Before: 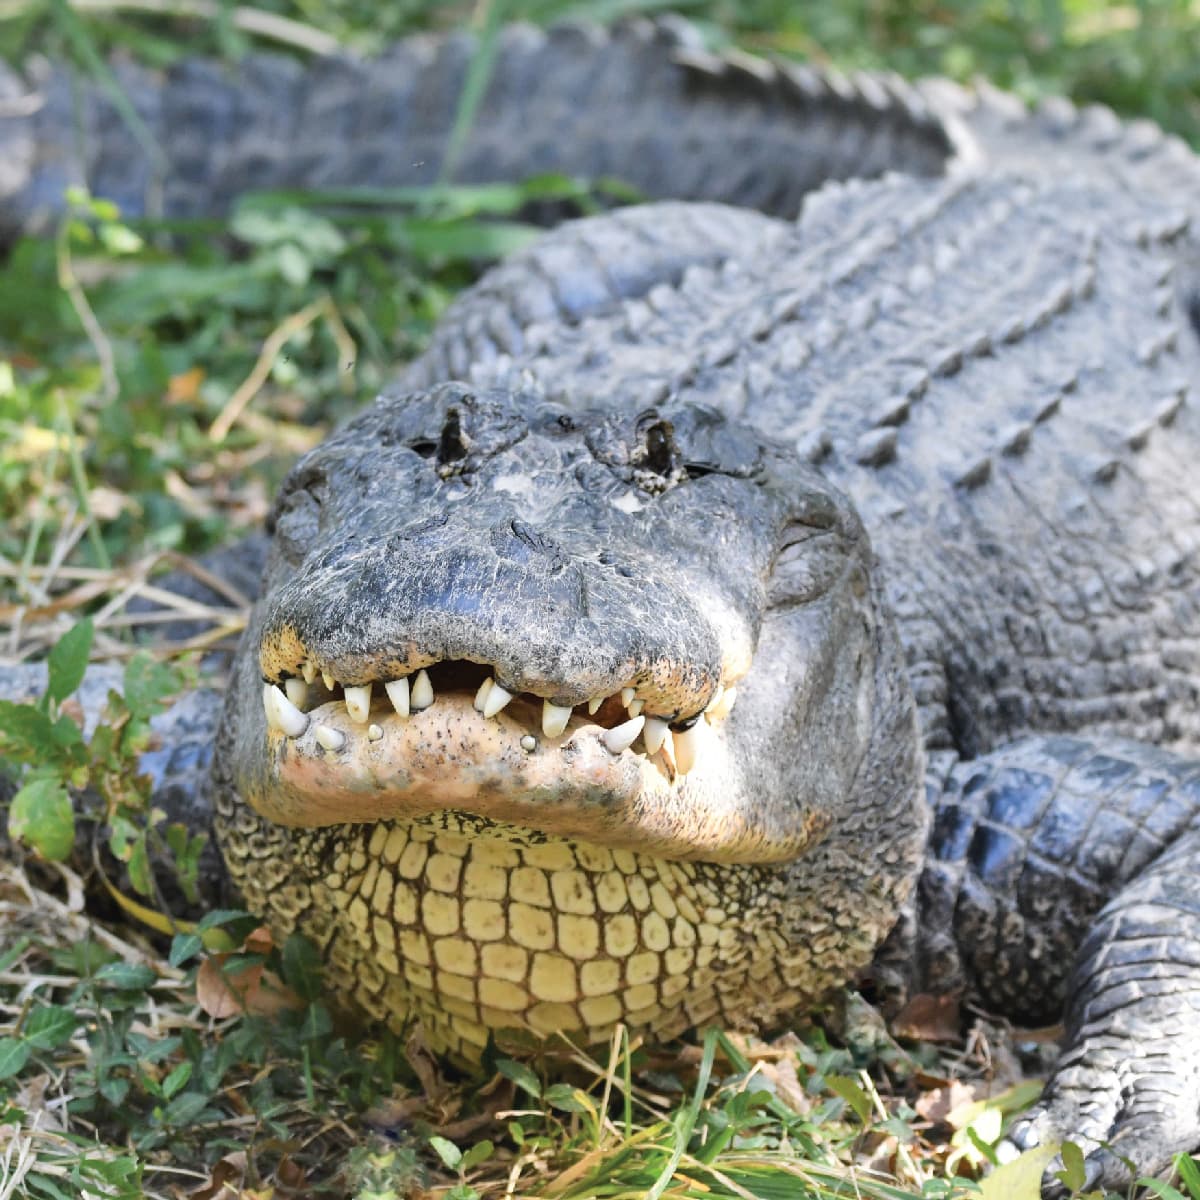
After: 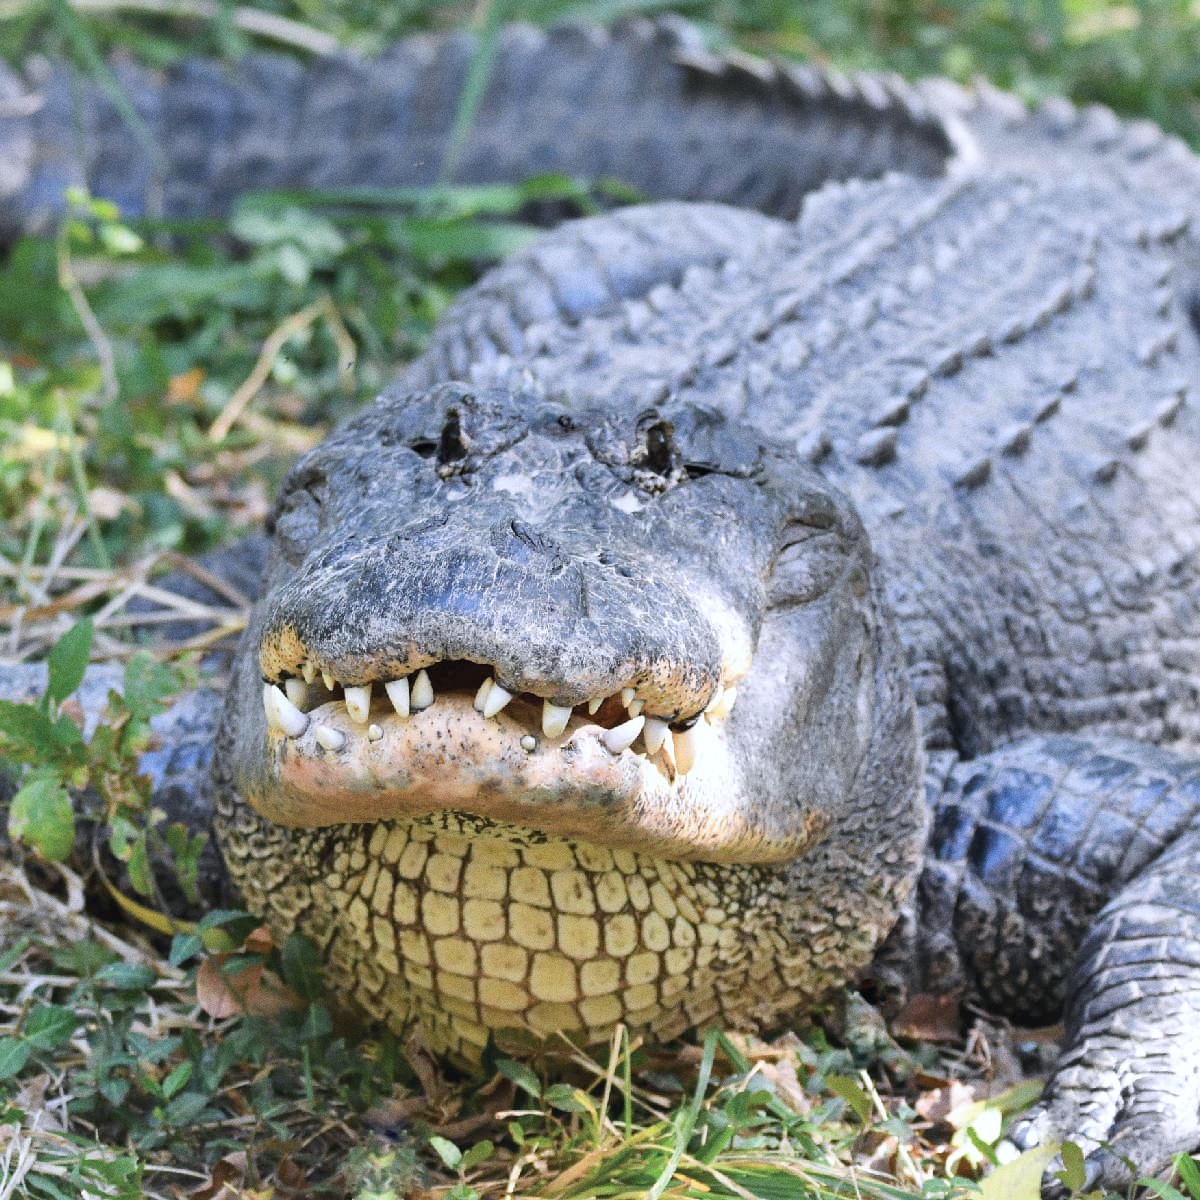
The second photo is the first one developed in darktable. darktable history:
grain: coarseness 0.09 ISO
color calibration: illuminant as shot in camera, x 0.358, y 0.373, temperature 4628.91 K
